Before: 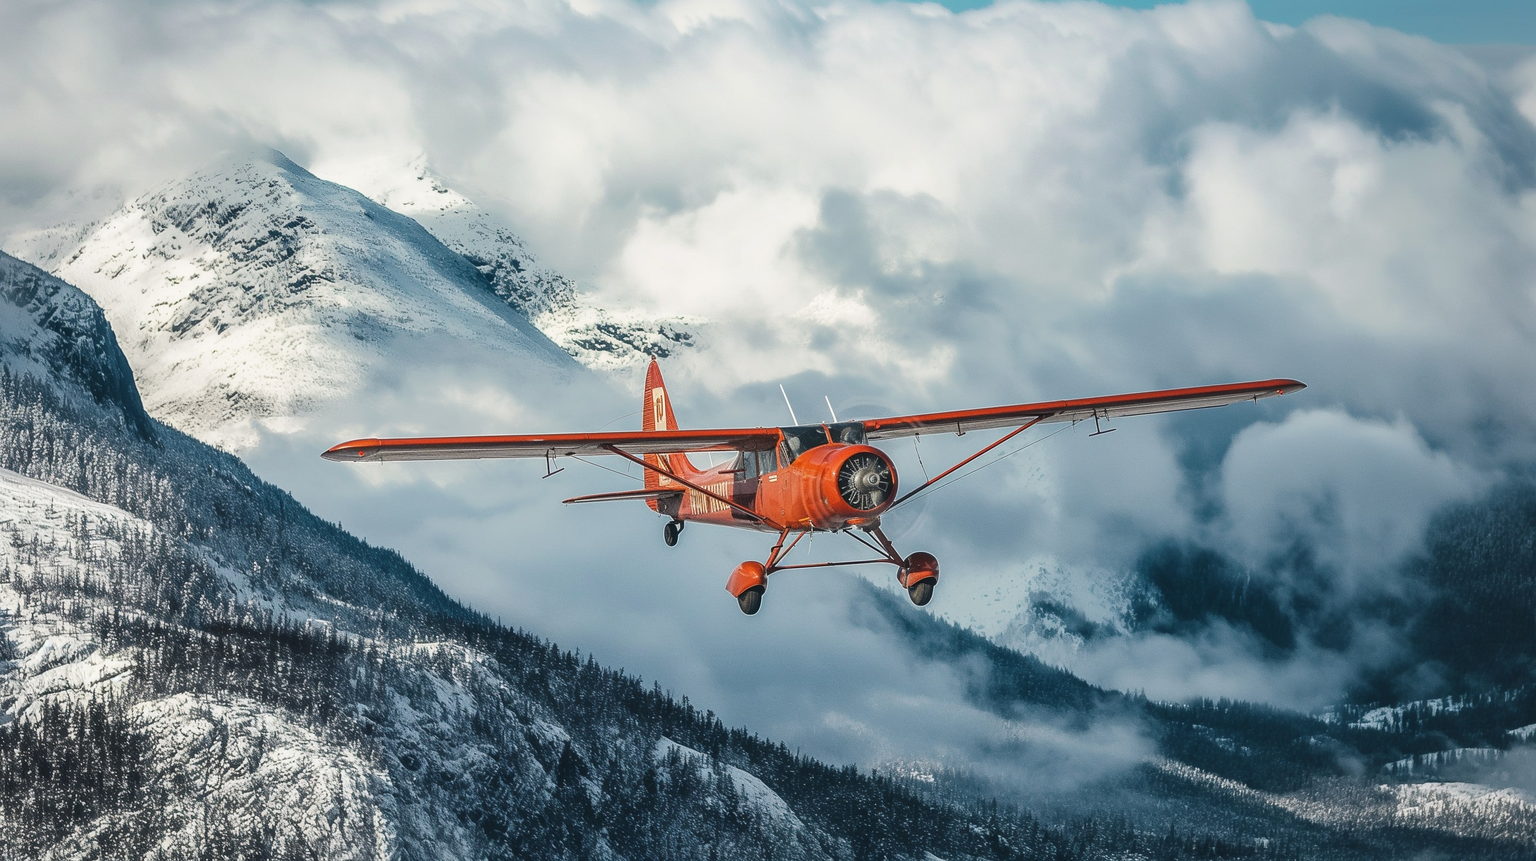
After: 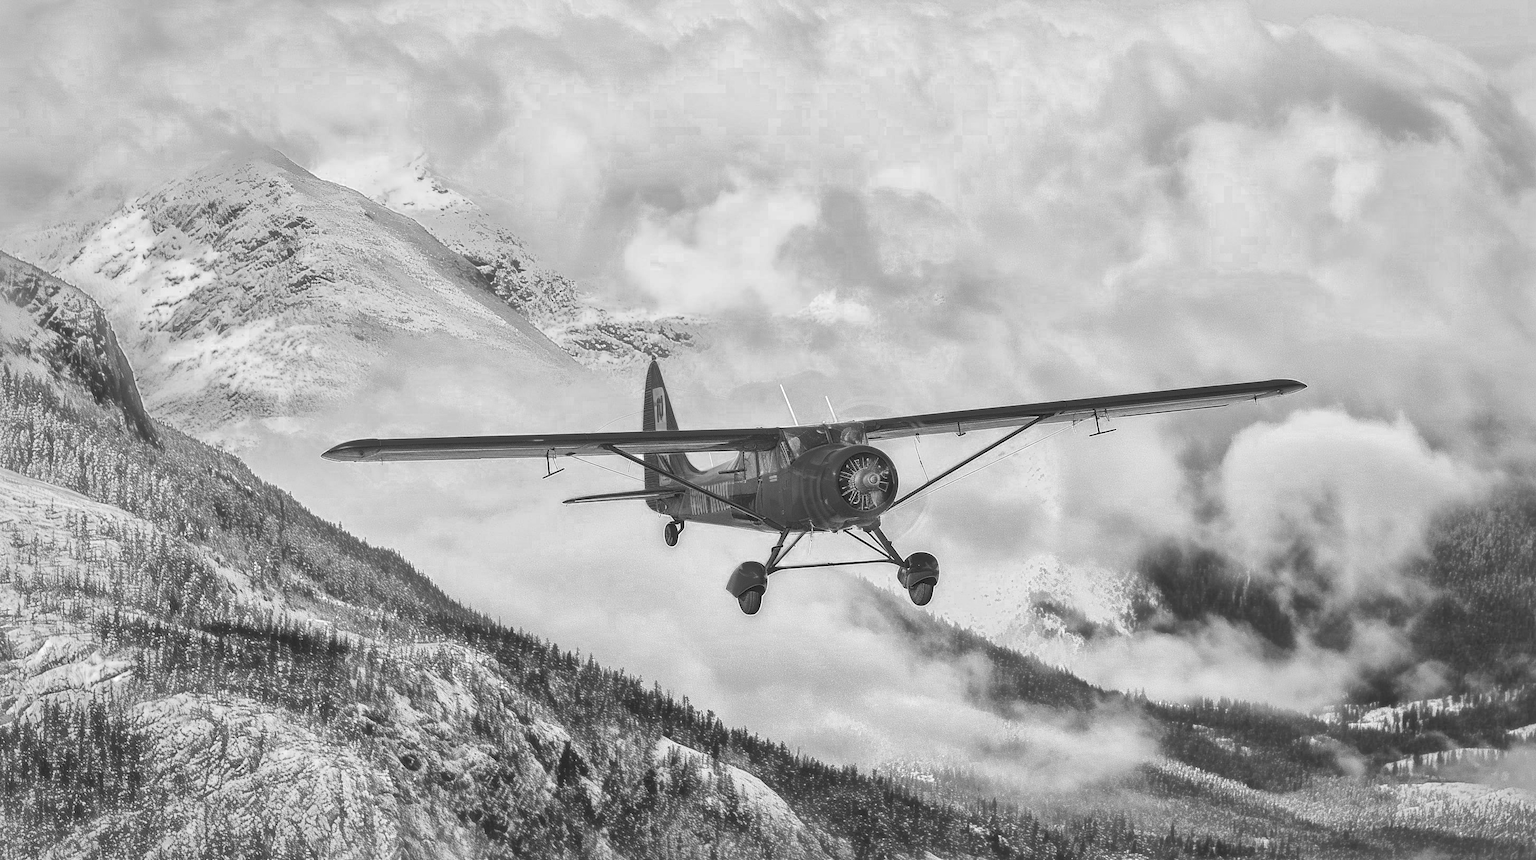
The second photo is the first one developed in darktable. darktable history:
color balance rgb: perceptual saturation grading › global saturation 10%, global vibrance 10%
global tonemap: drago (1, 100), detail 1
shadows and highlights: on, module defaults
color zones: curves: ch0 [(0.287, 0.048) (0.493, 0.484) (0.737, 0.816)]; ch1 [(0, 0) (0.143, 0) (0.286, 0) (0.429, 0) (0.571, 0) (0.714, 0) (0.857, 0)]
